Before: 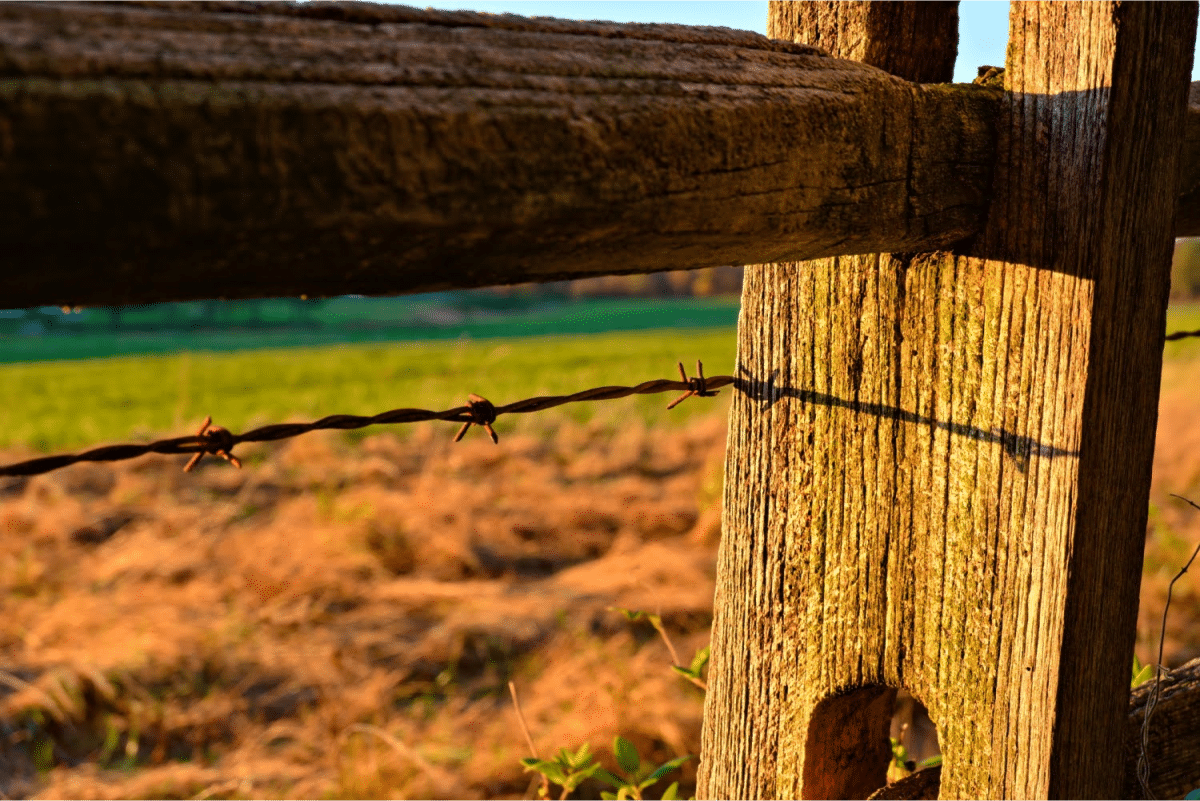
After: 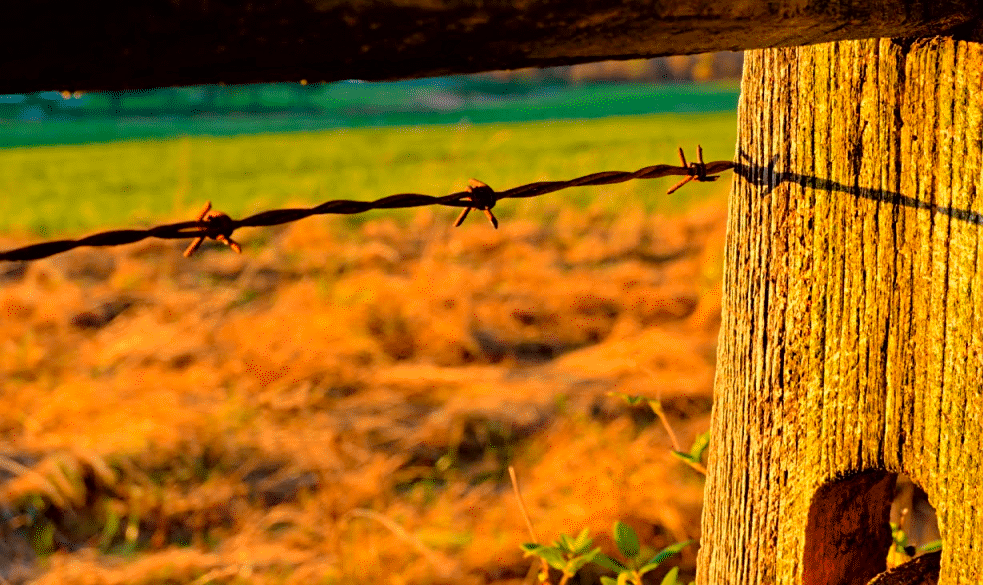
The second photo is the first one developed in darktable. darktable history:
exposure: black level correction 0.006, exposure -0.225 EV, compensate exposure bias true, compensate highlight preservation false
crop: top 26.868%, right 18.005%
sharpen: amount 0.216
contrast brightness saturation: contrast 0.067, brightness 0.175, saturation 0.409
